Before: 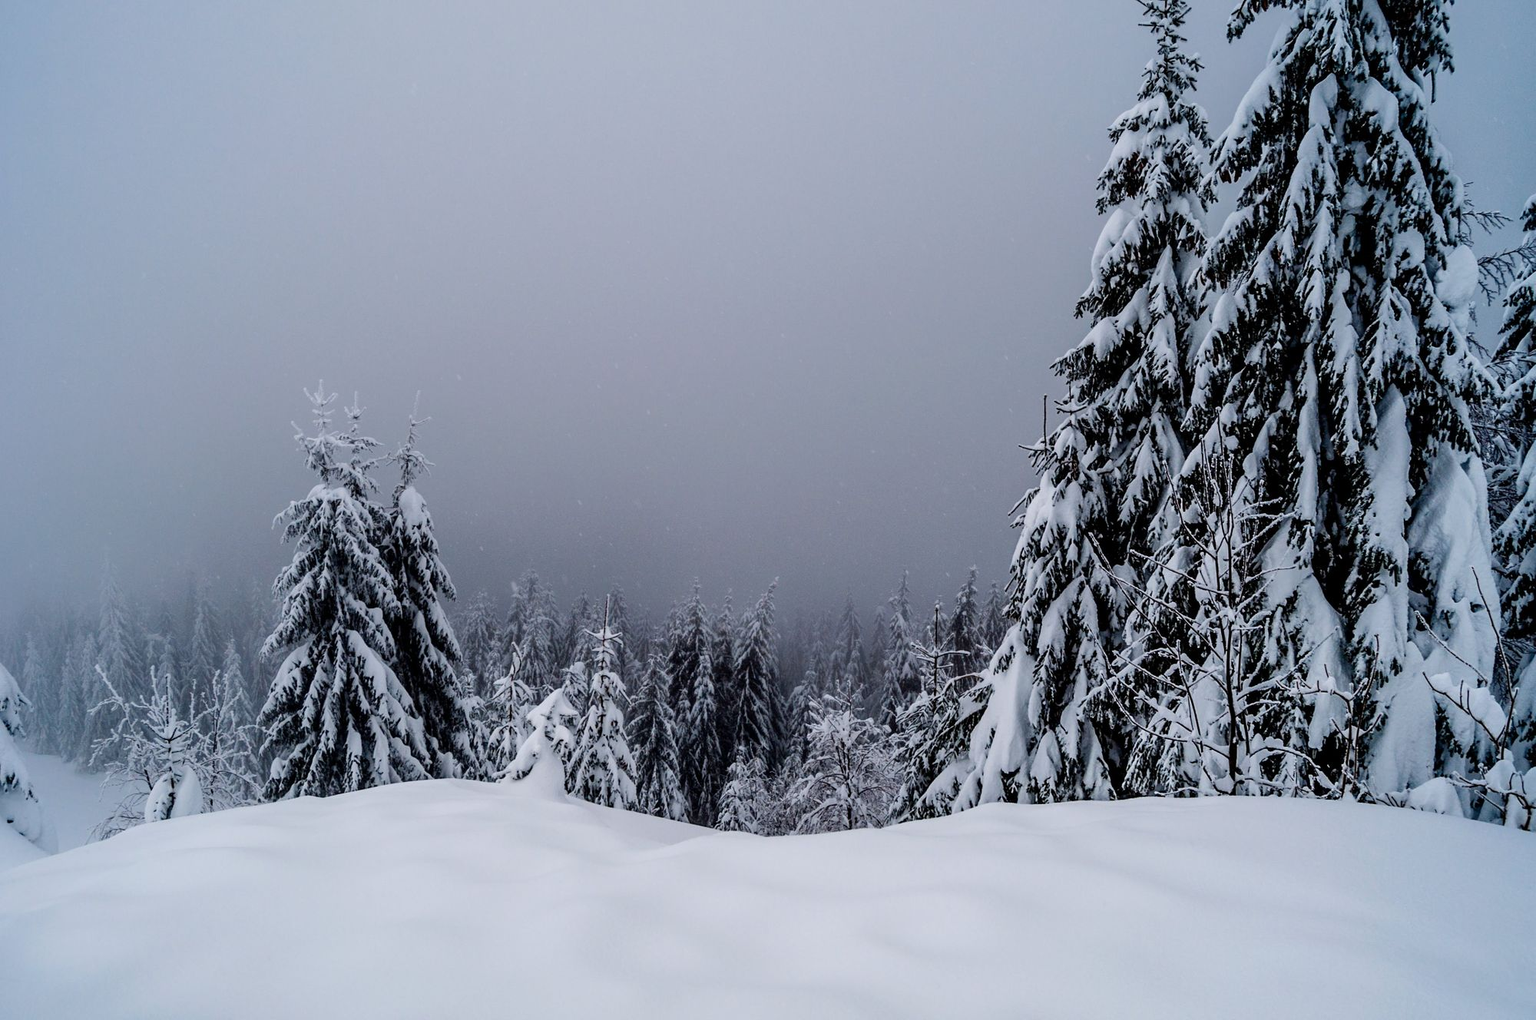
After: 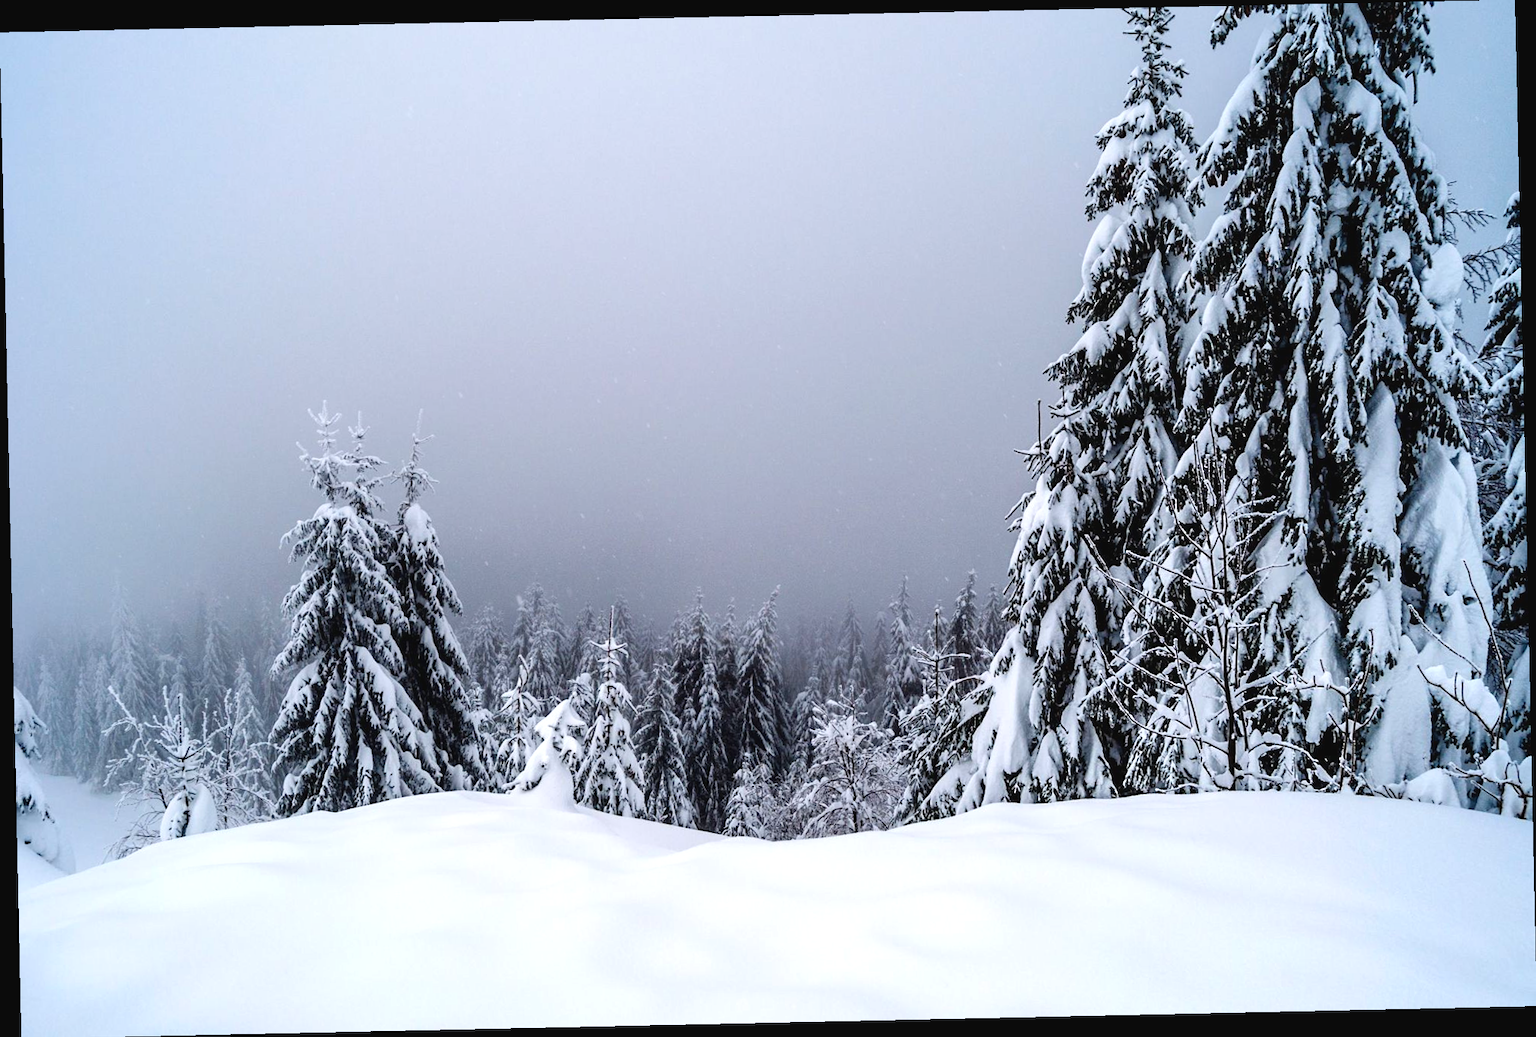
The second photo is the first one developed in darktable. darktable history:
rotate and perspective: rotation -1.24°, automatic cropping off
exposure: black level correction -0.002, exposure 0.708 EV, compensate exposure bias true, compensate highlight preservation false
